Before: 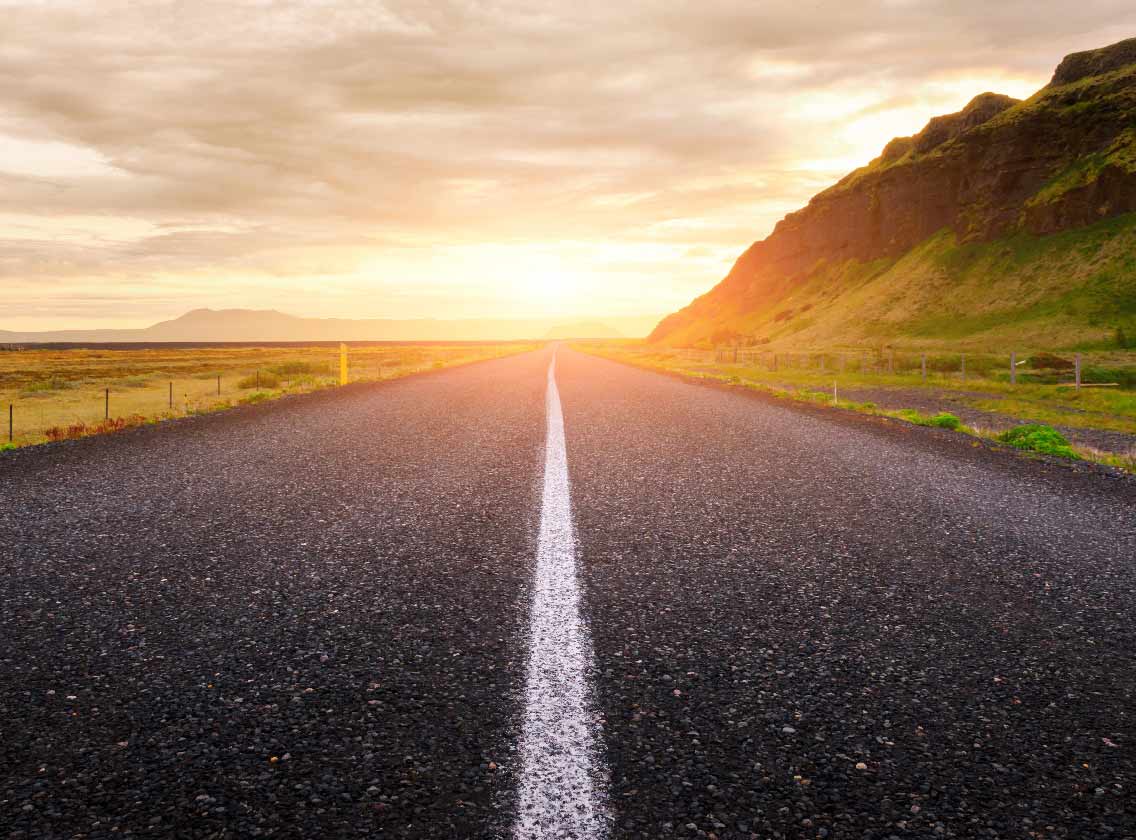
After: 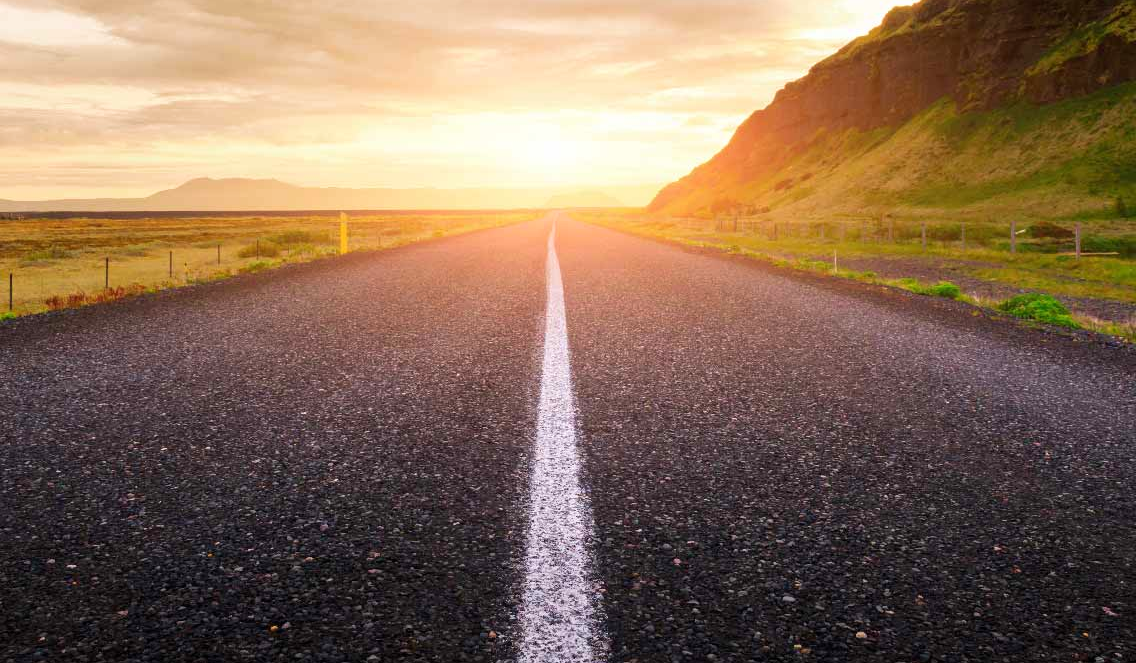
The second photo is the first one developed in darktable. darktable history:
crop and rotate: top 15.692%, bottom 5.374%
velvia: on, module defaults
